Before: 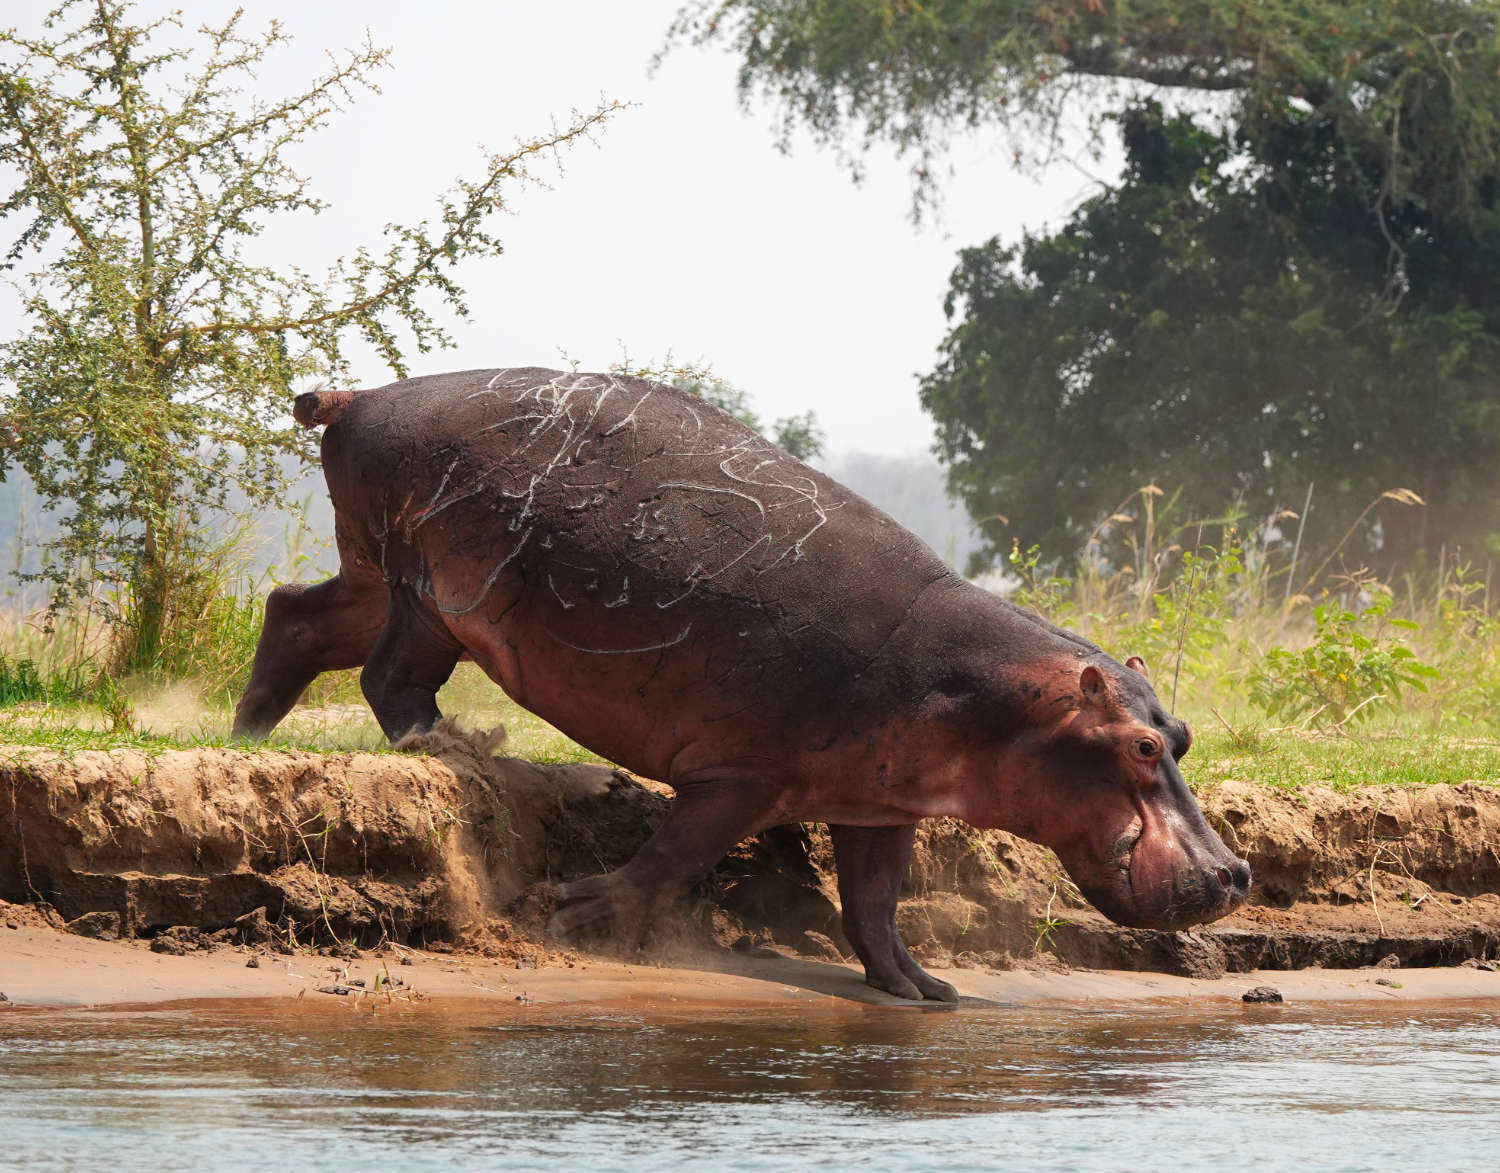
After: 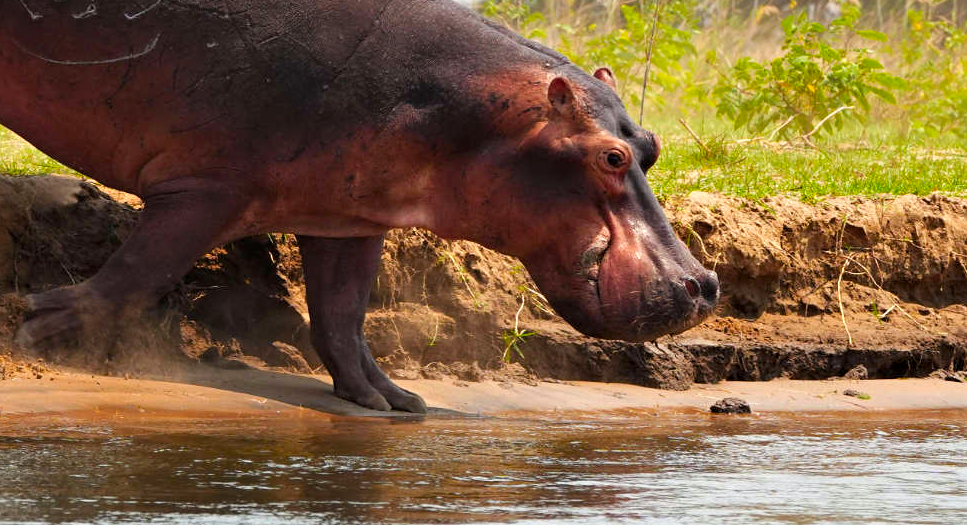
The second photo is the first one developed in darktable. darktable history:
crop and rotate: left 35.509%, top 50.238%, bottom 4.934%
contrast equalizer: octaves 7, y [[0.6 ×6], [0.55 ×6], [0 ×6], [0 ×6], [0 ×6]], mix 0.3
color balance rgb: perceptual saturation grading › global saturation 20%, global vibrance 20%
